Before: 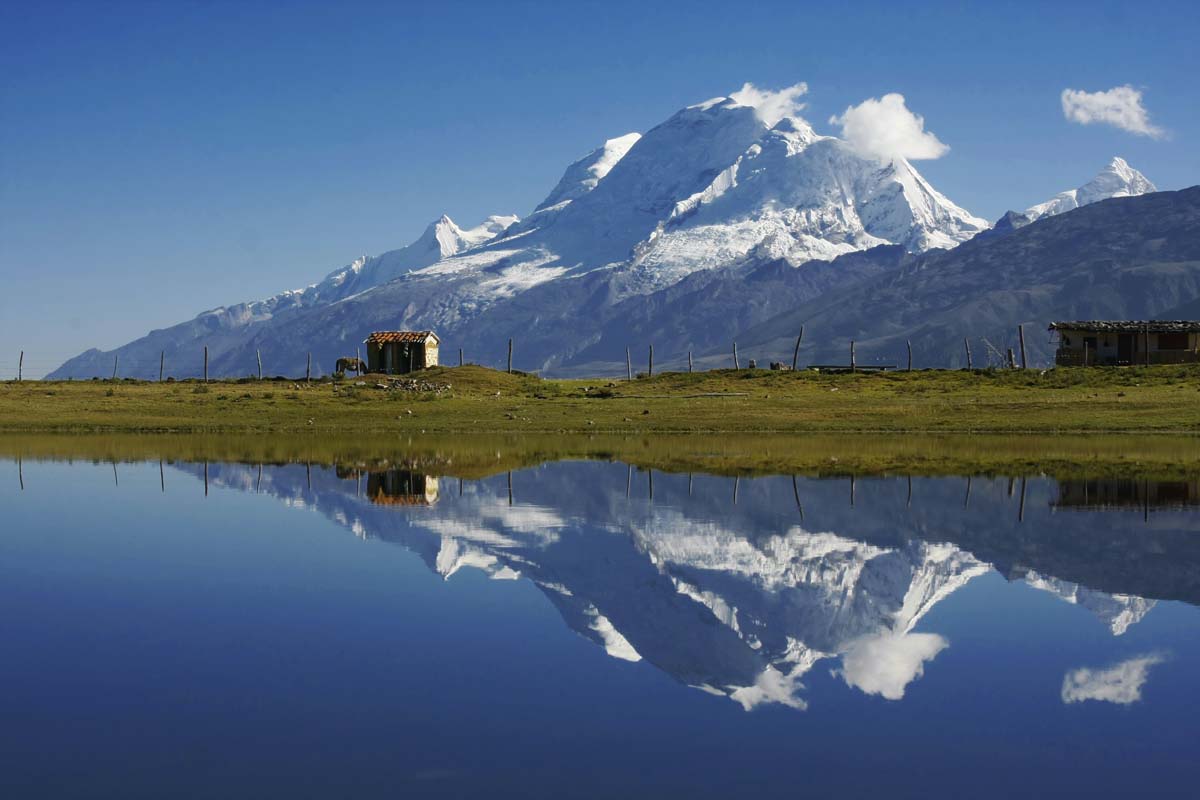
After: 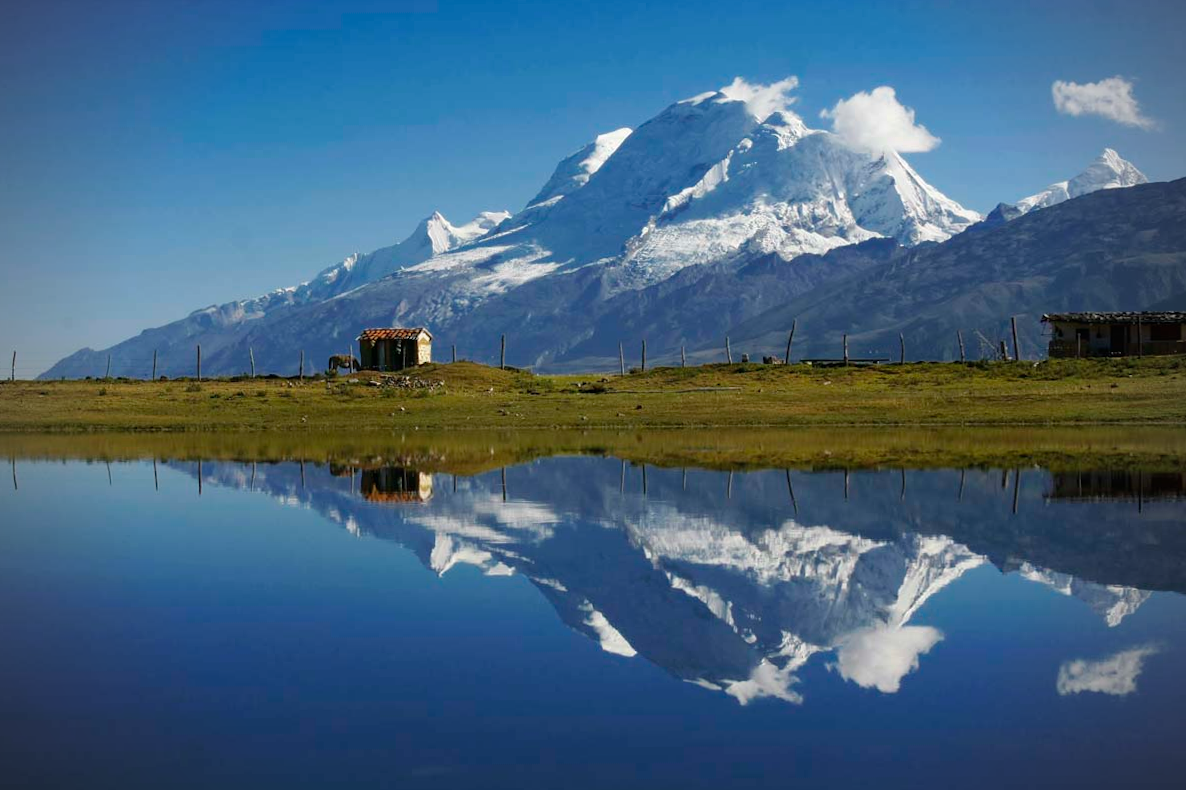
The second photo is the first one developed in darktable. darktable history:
vignetting: on, module defaults
rotate and perspective: rotation -0.45°, automatic cropping original format, crop left 0.008, crop right 0.992, crop top 0.012, crop bottom 0.988
